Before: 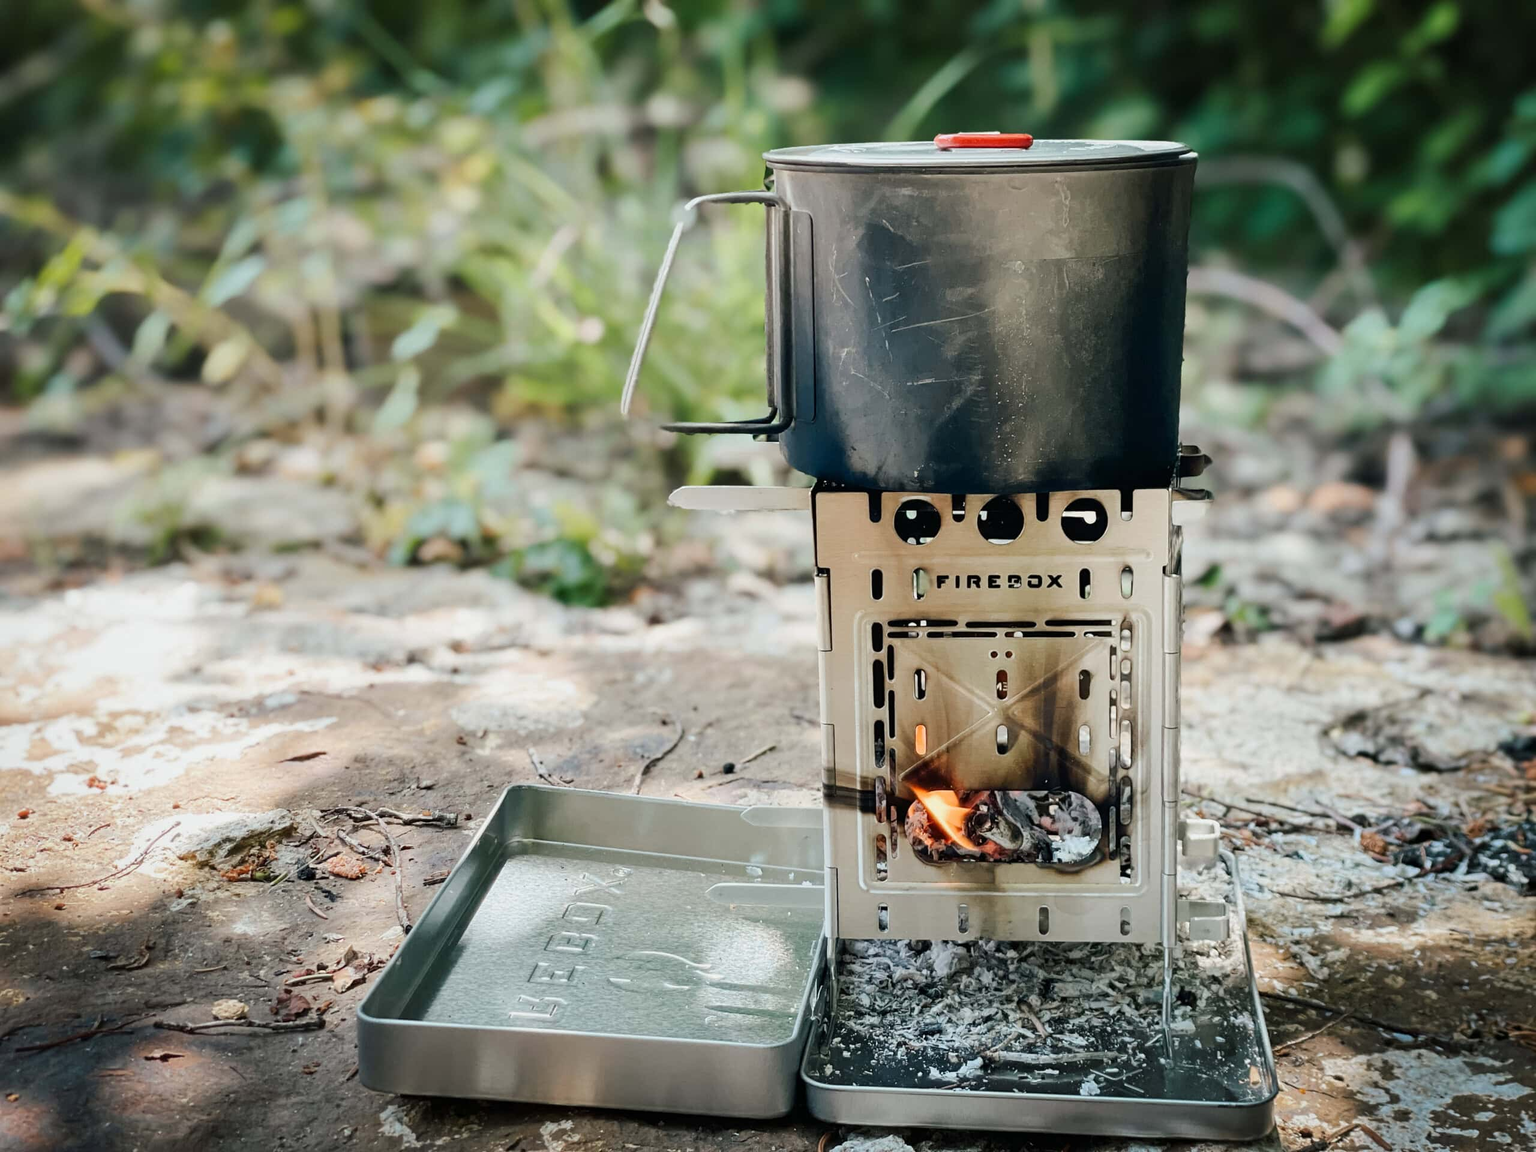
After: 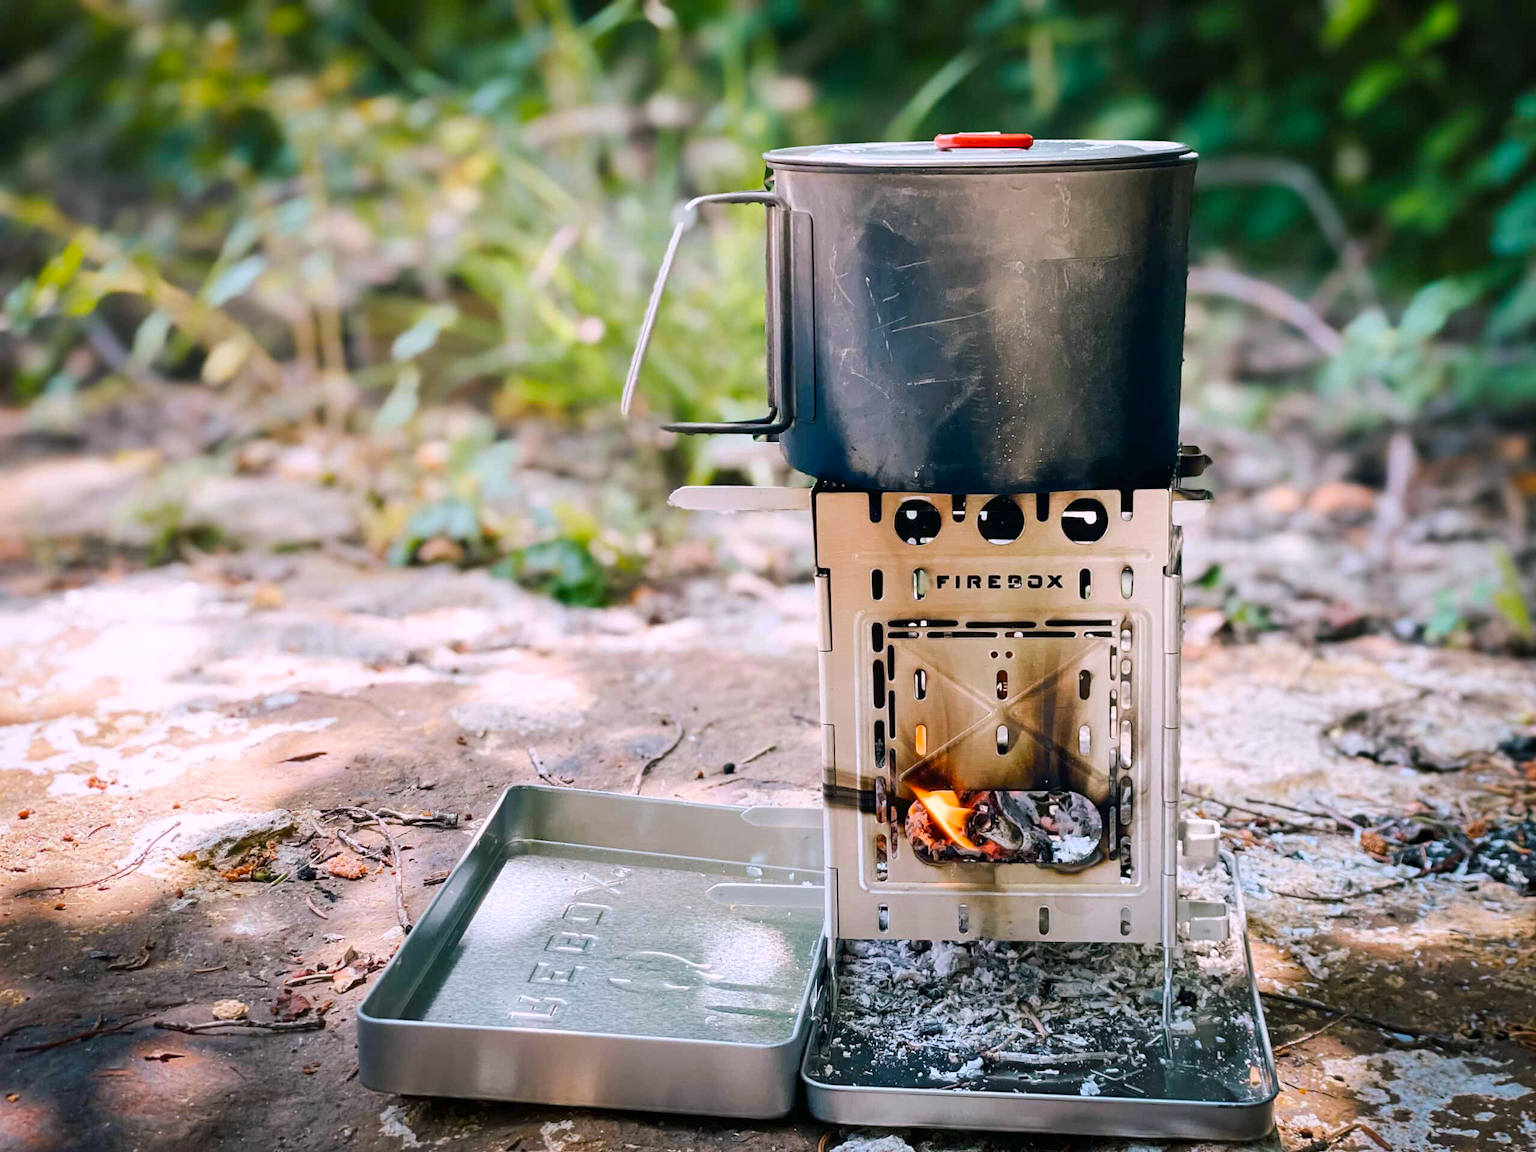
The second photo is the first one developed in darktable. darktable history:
color balance rgb: perceptual saturation grading › global saturation 30%, global vibrance 20%
white balance: red 1.05, blue 1.072
exposure: exposure 0.127 EV, compensate highlight preservation false
